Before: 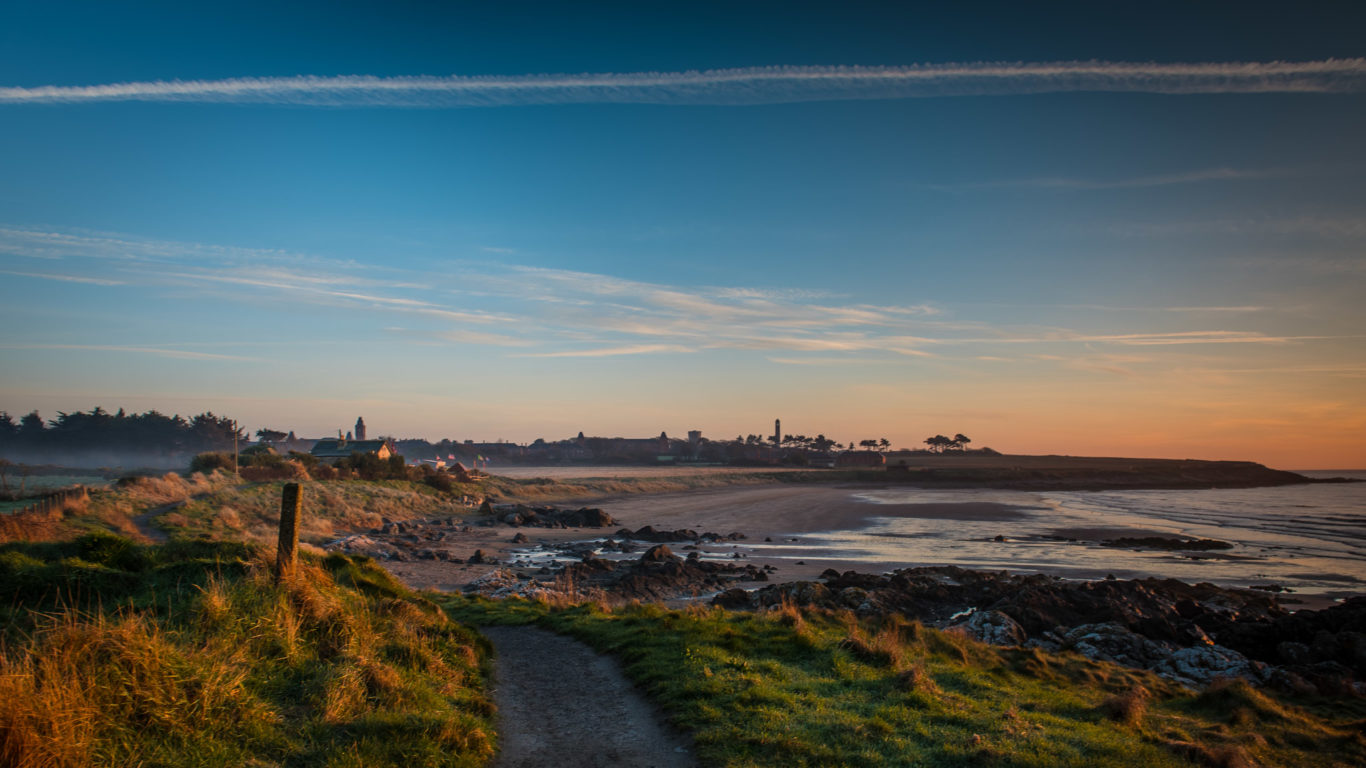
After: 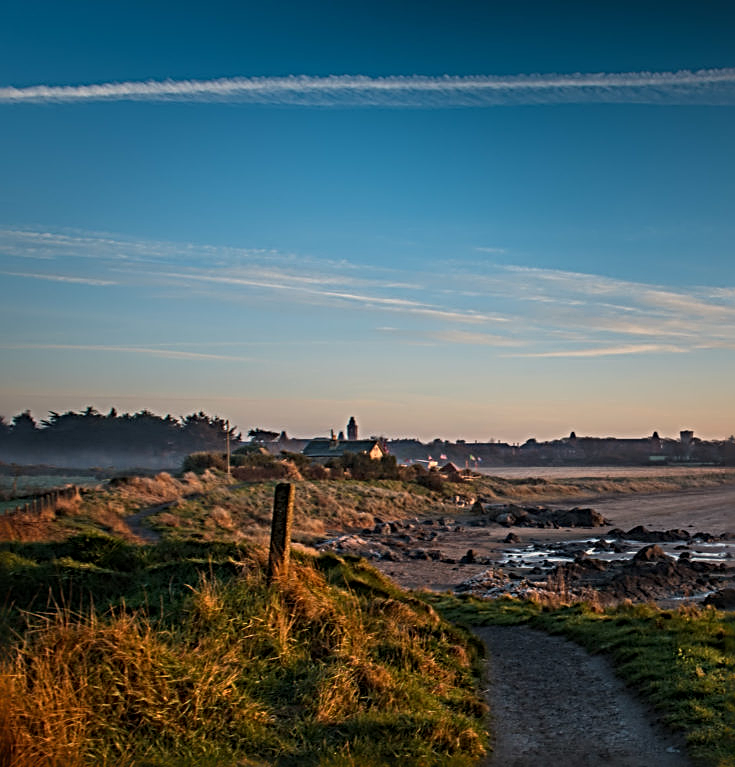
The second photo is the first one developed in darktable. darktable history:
crop: left 0.587%, right 45.588%, bottom 0.086%
sharpen: radius 3.69, amount 0.928
